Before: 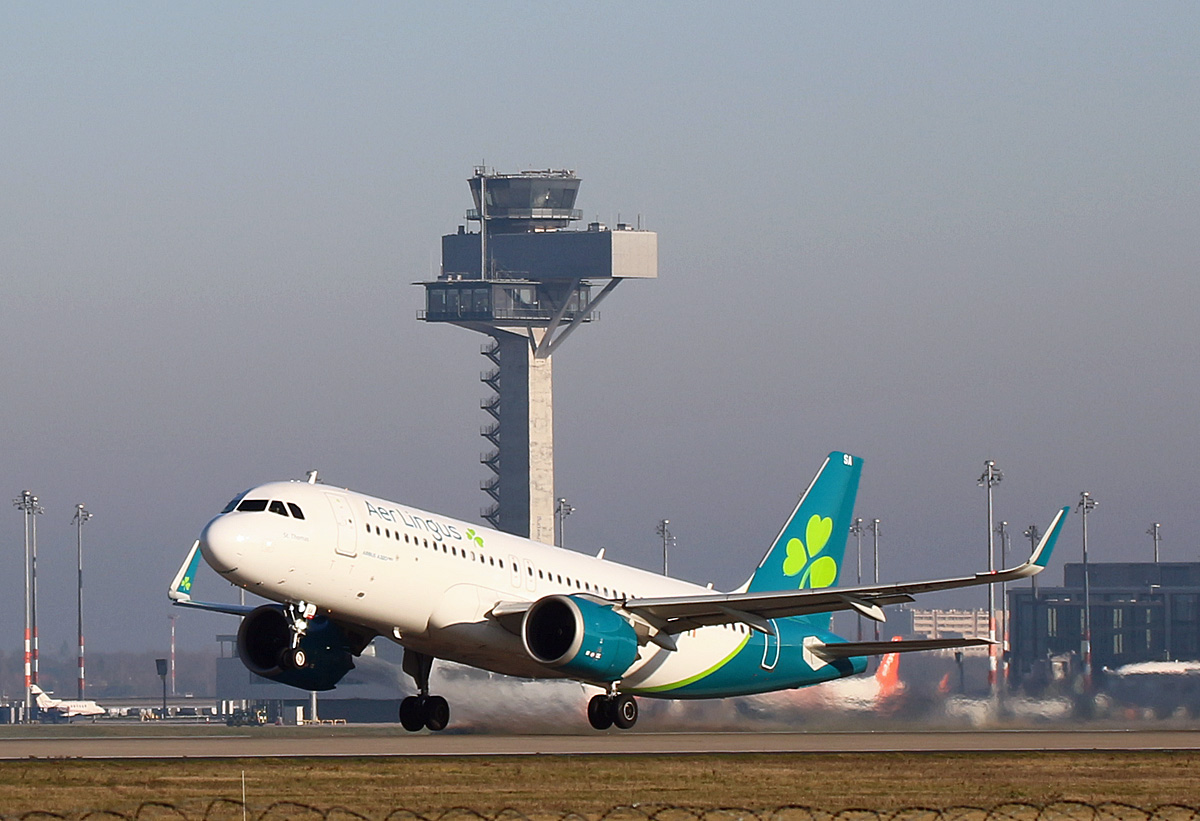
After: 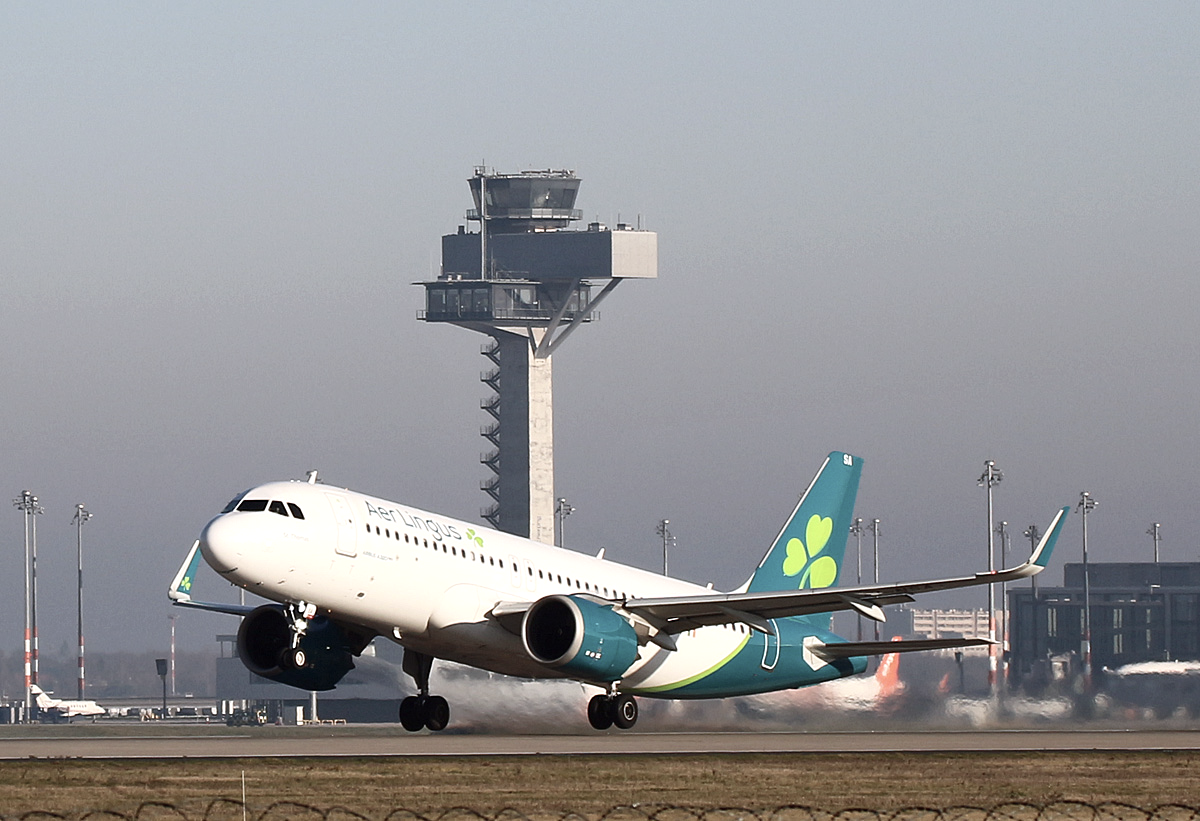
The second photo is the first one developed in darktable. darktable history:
contrast brightness saturation: contrast 0.098, saturation -0.352
exposure: exposure 0.203 EV, compensate highlight preservation false
